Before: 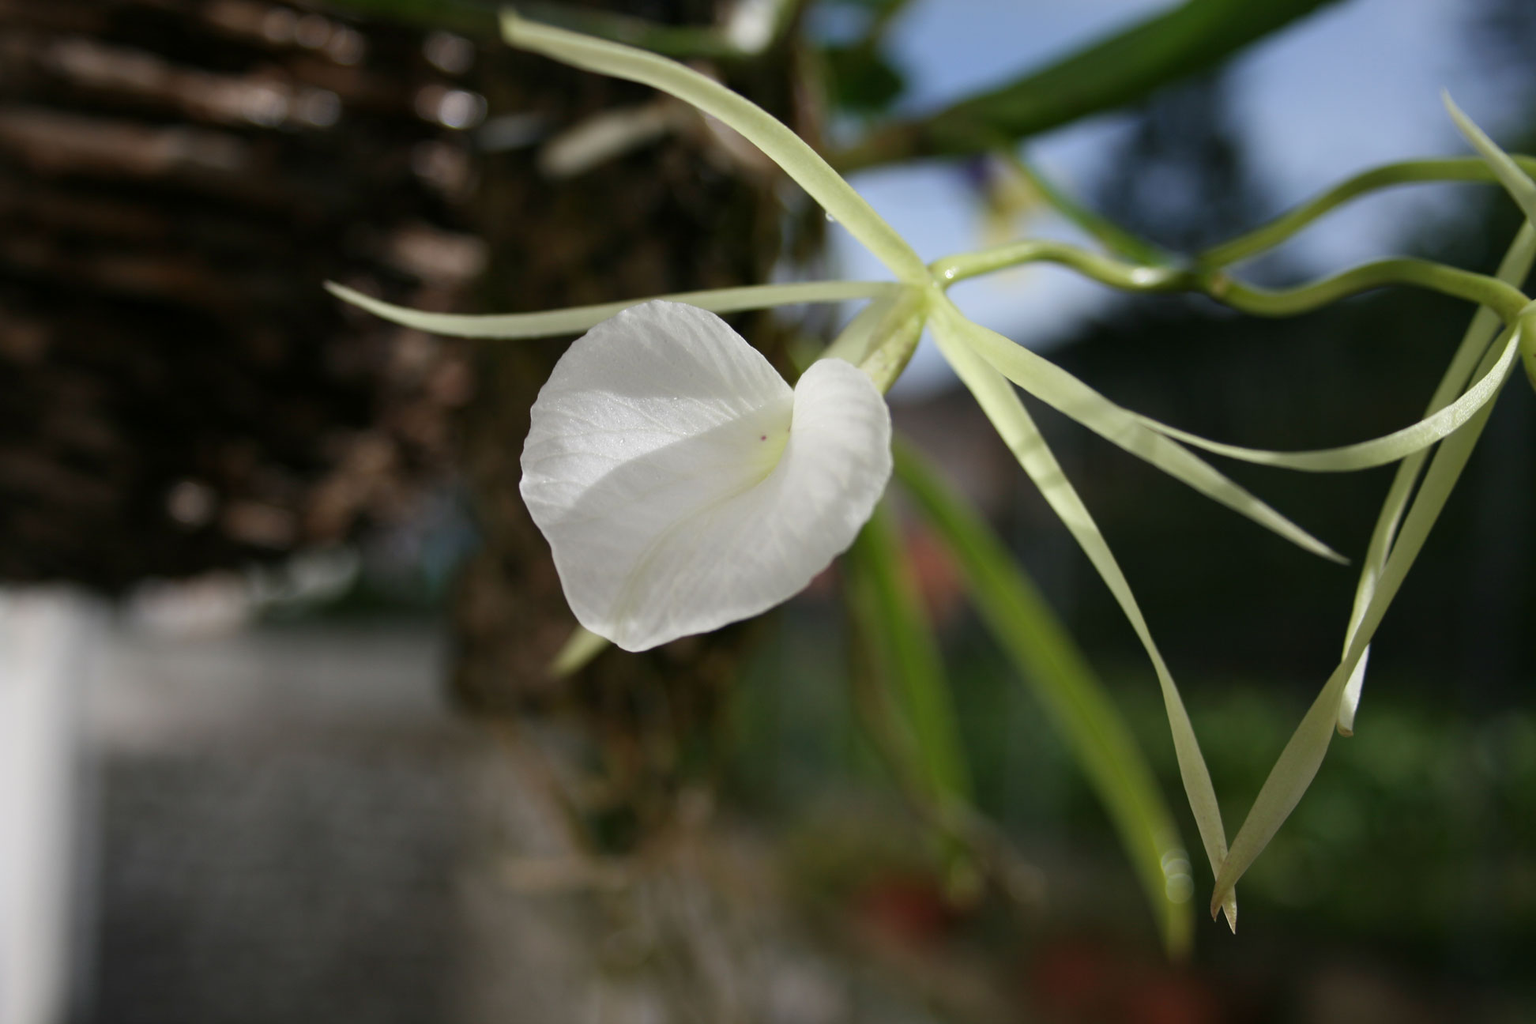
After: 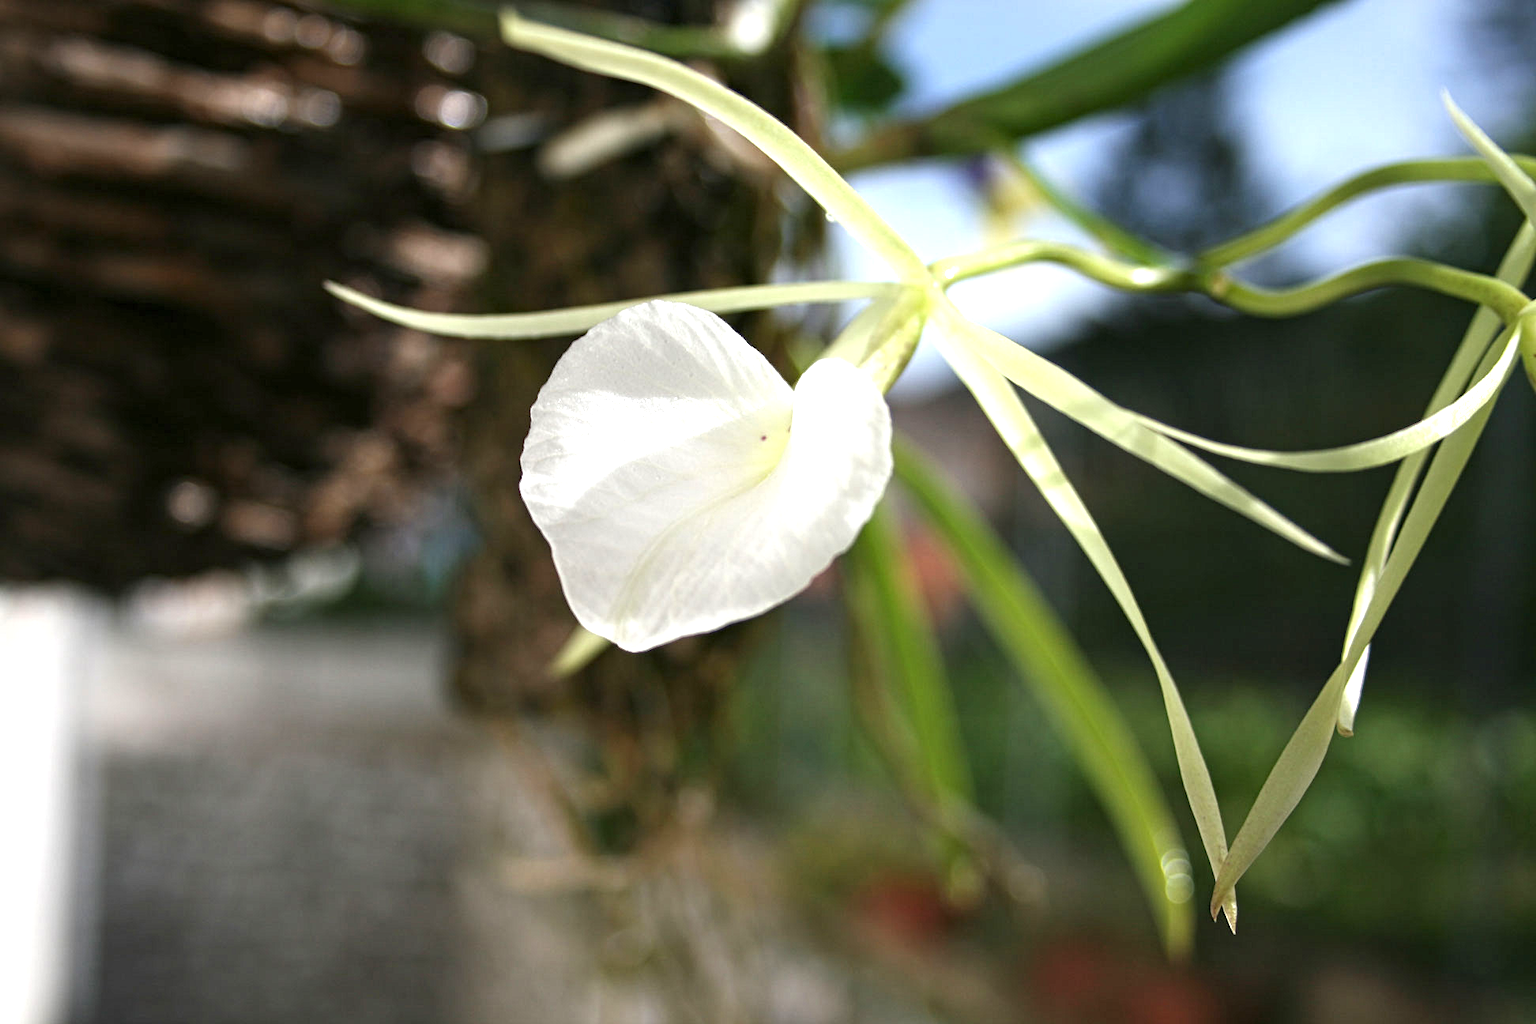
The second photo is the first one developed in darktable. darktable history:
contrast equalizer: y [[0.5, 0.5, 0.5, 0.539, 0.64, 0.611], [0.5 ×6], [0.5 ×6], [0 ×6], [0 ×6]]
exposure: black level correction 0, exposure 1.103 EV, compensate highlight preservation false
